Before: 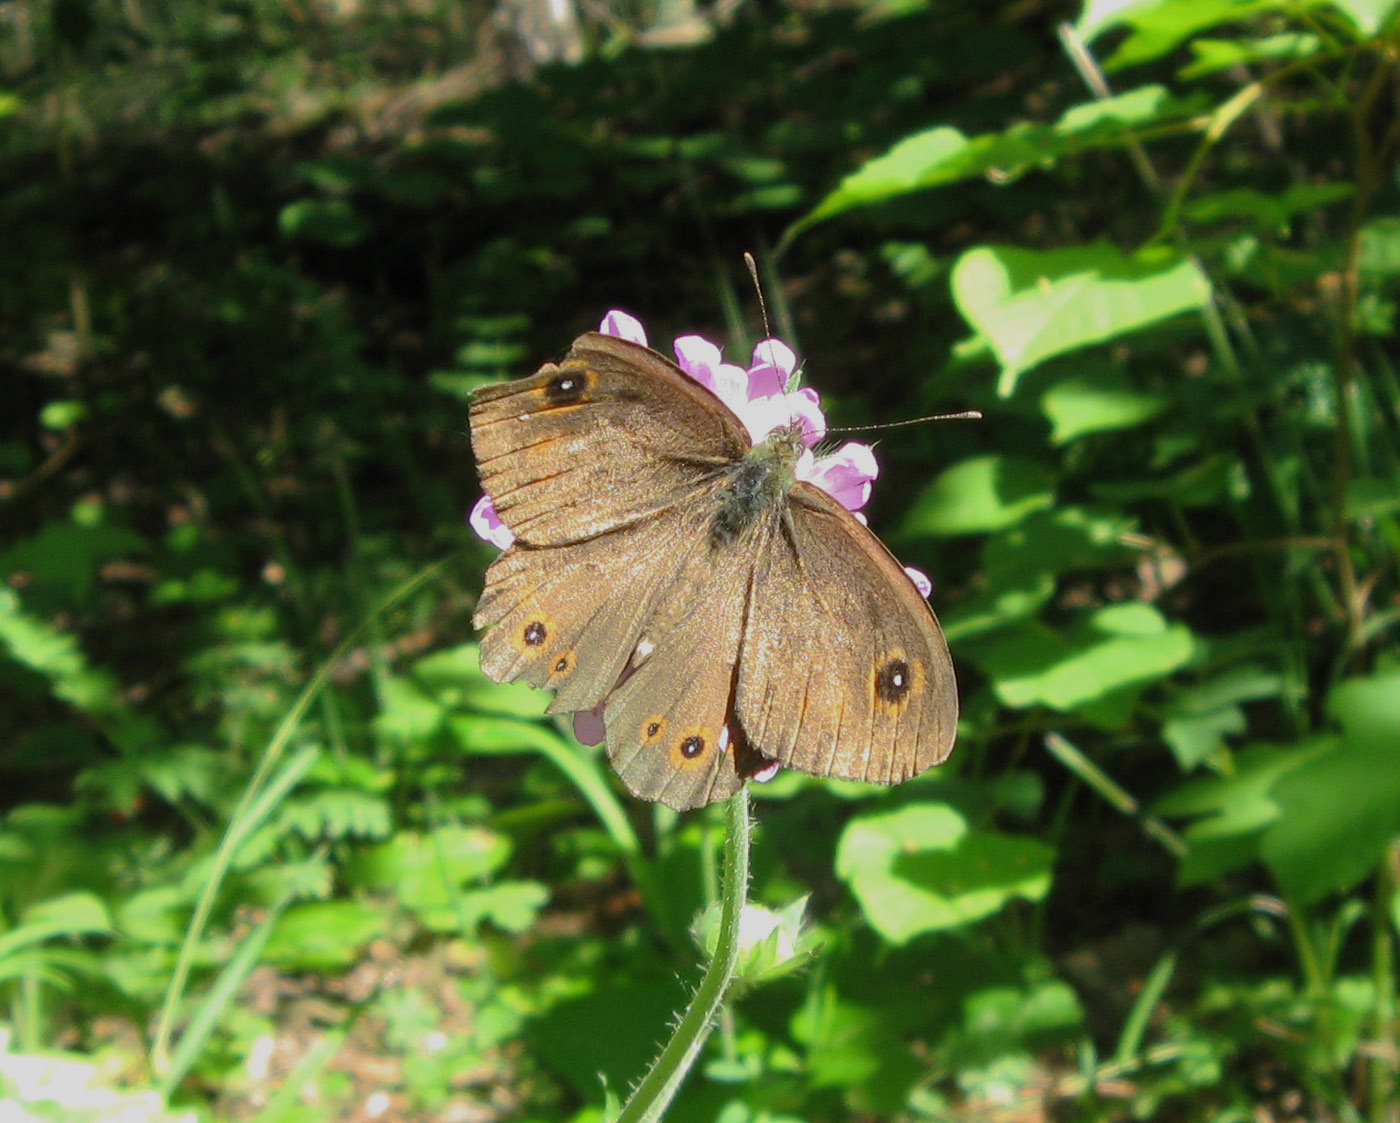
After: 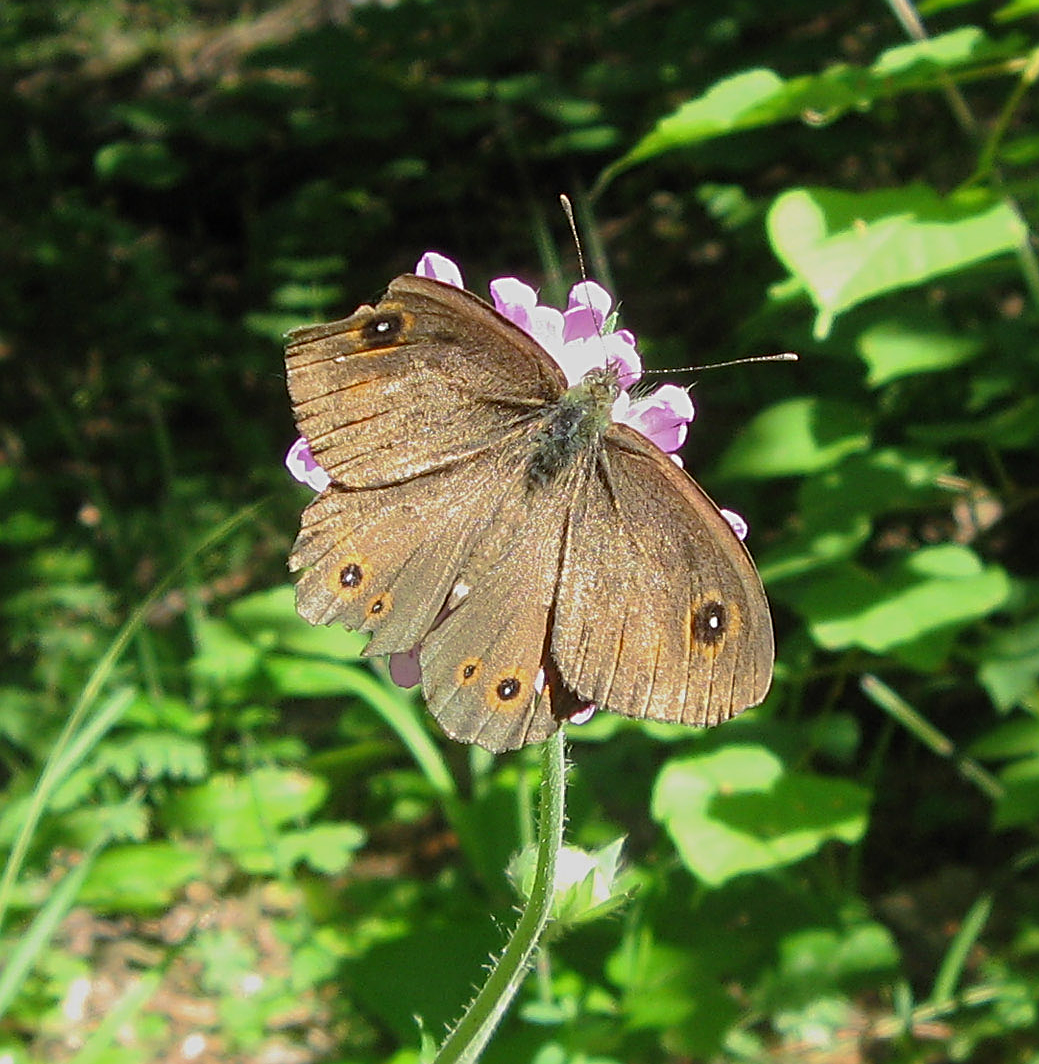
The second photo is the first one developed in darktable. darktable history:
sharpen: radius 2.584, amount 0.688
exposure: exposure 0.02 EV, compensate highlight preservation false
crop and rotate: left 13.15%, top 5.251%, right 12.609%
